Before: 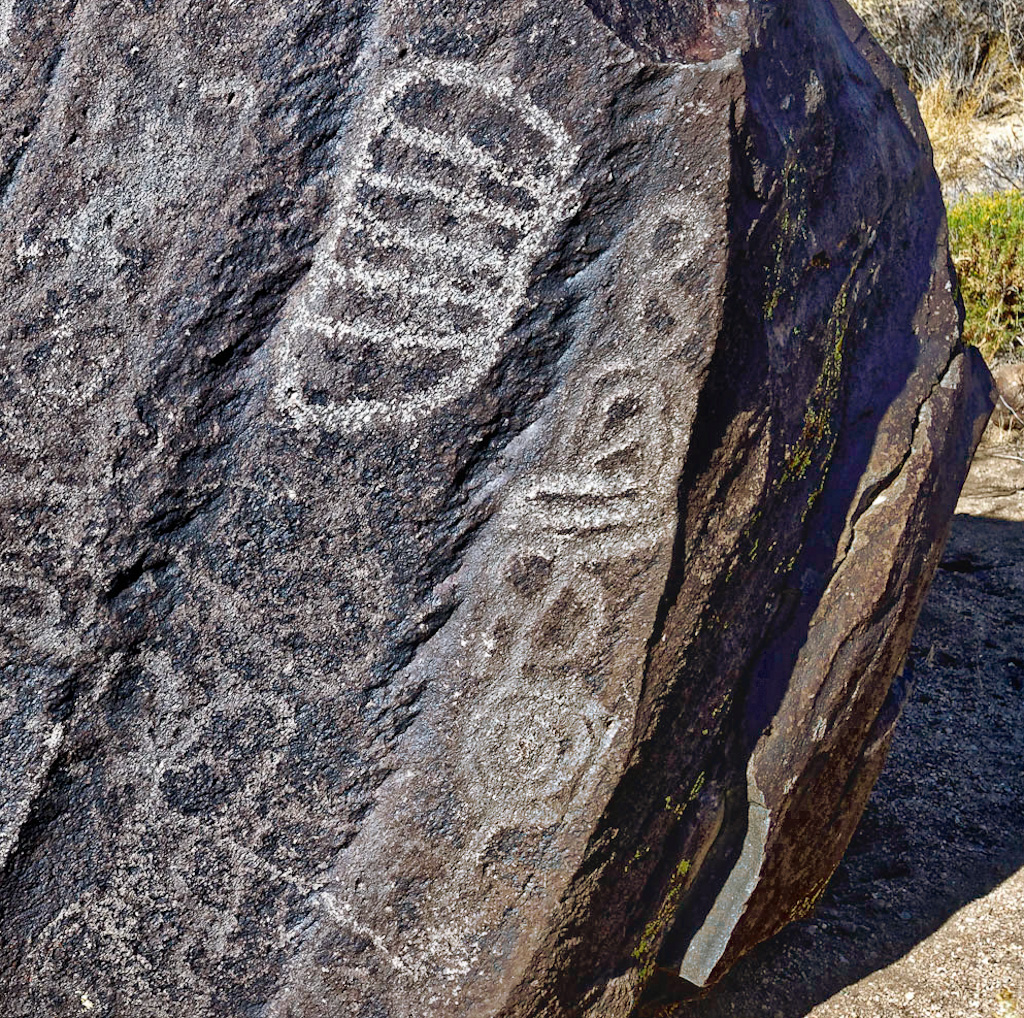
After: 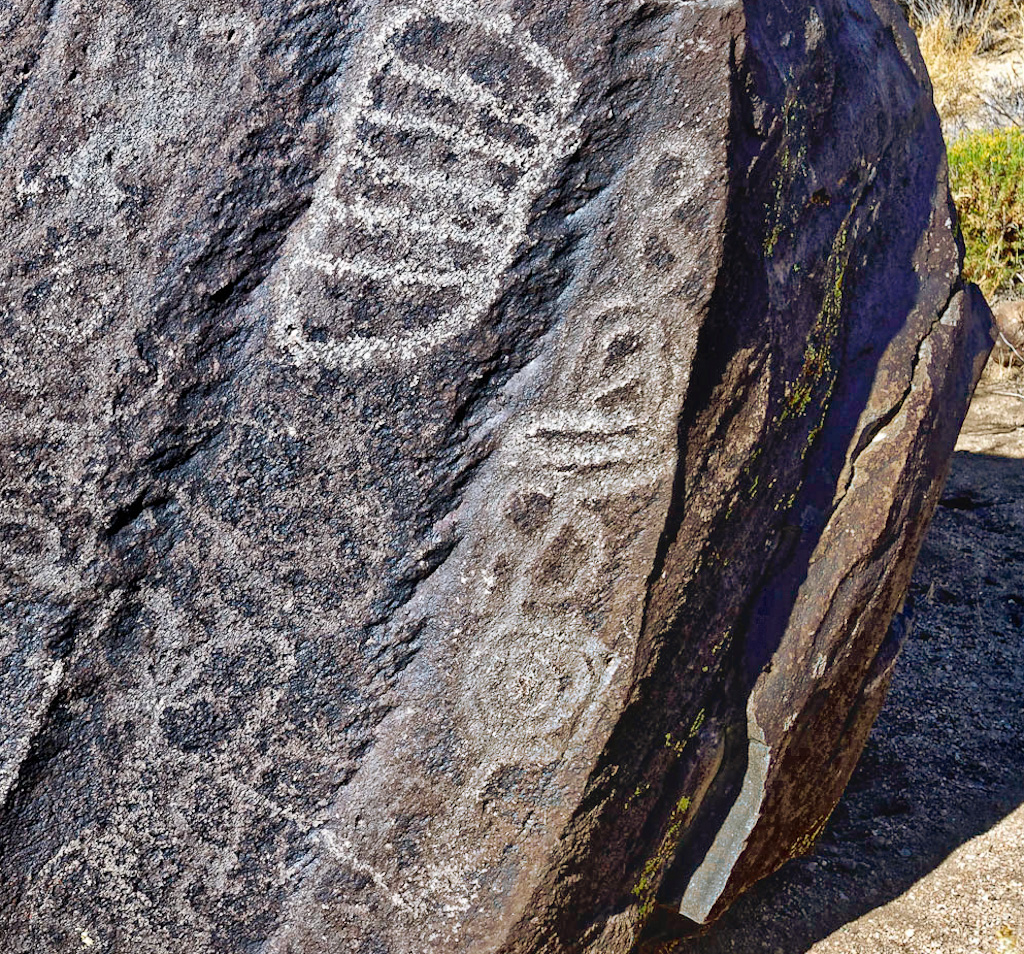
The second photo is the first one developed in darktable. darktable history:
tone curve: curves: ch0 [(0, 0) (0.641, 0.691) (1, 1)], color space Lab, linked channels, preserve colors none
crop and rotate: top 6.193%
